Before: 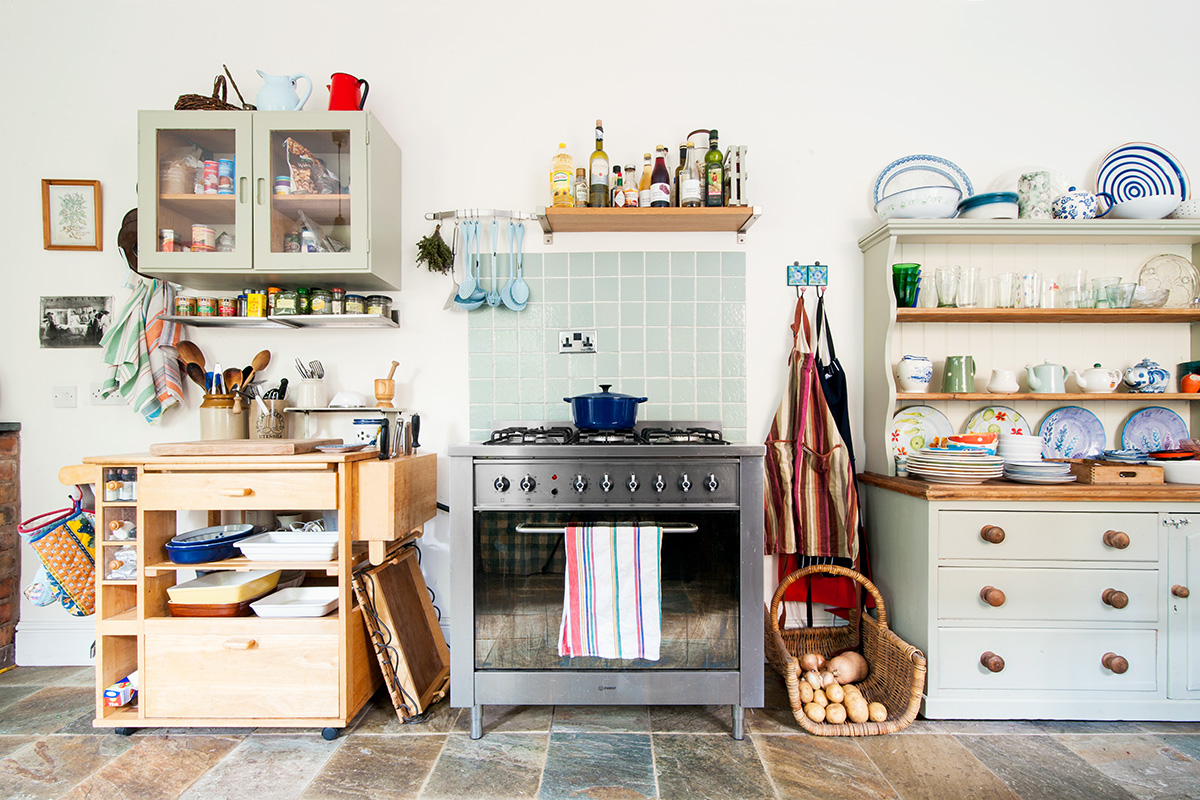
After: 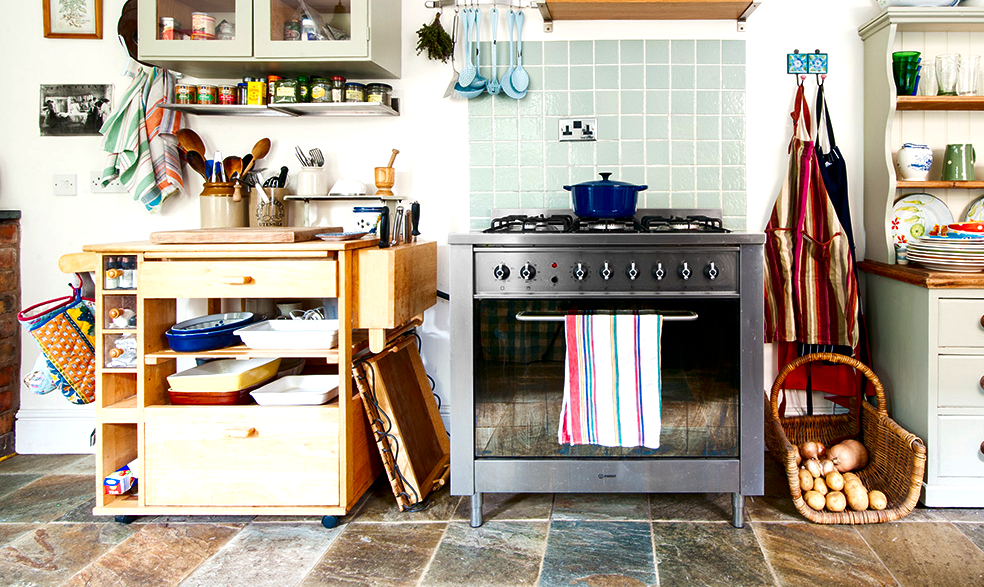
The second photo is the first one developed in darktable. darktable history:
contrast brightness saturation: brightness -0.25, saturation 0.2
exposure: exposure 0.29 EV, compensate highlight preservation false
crop: top 26.531%, right 17.959%
